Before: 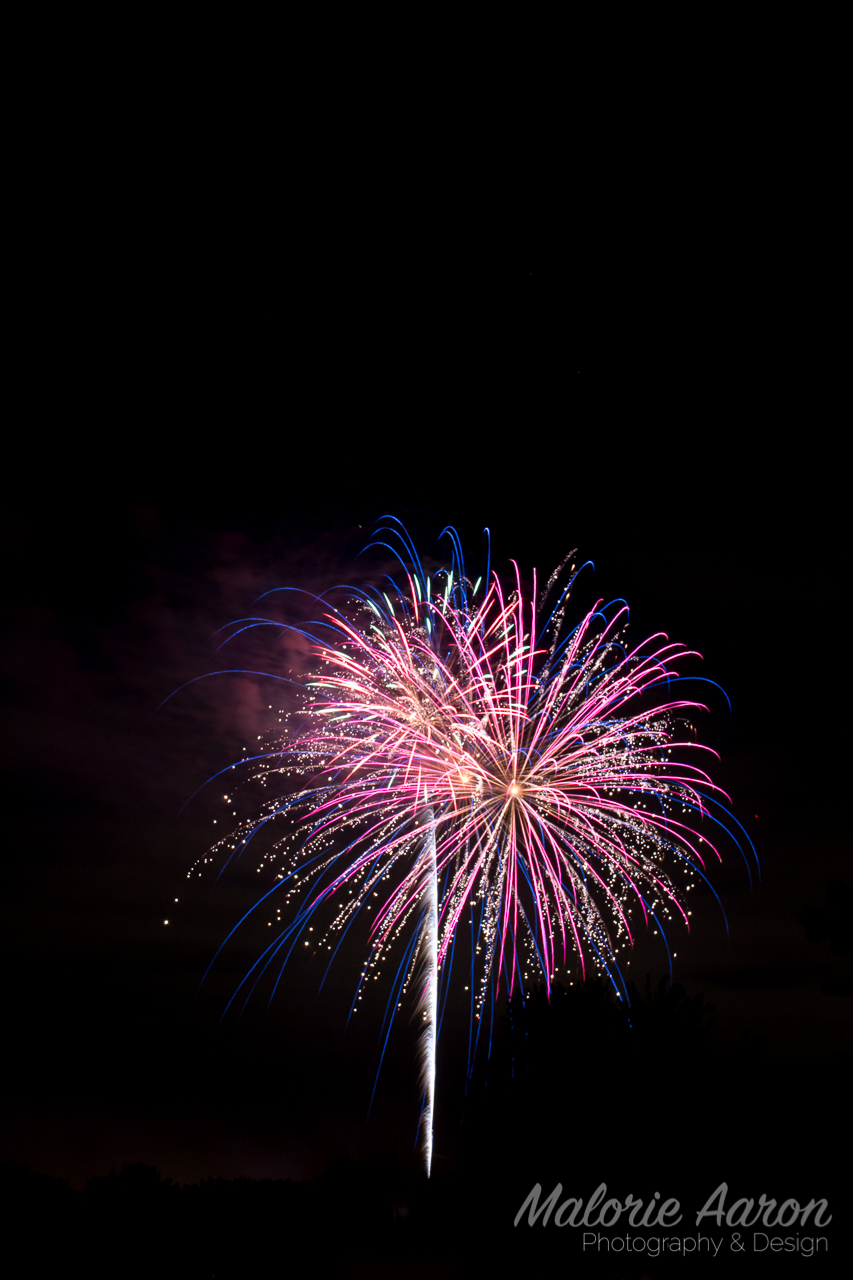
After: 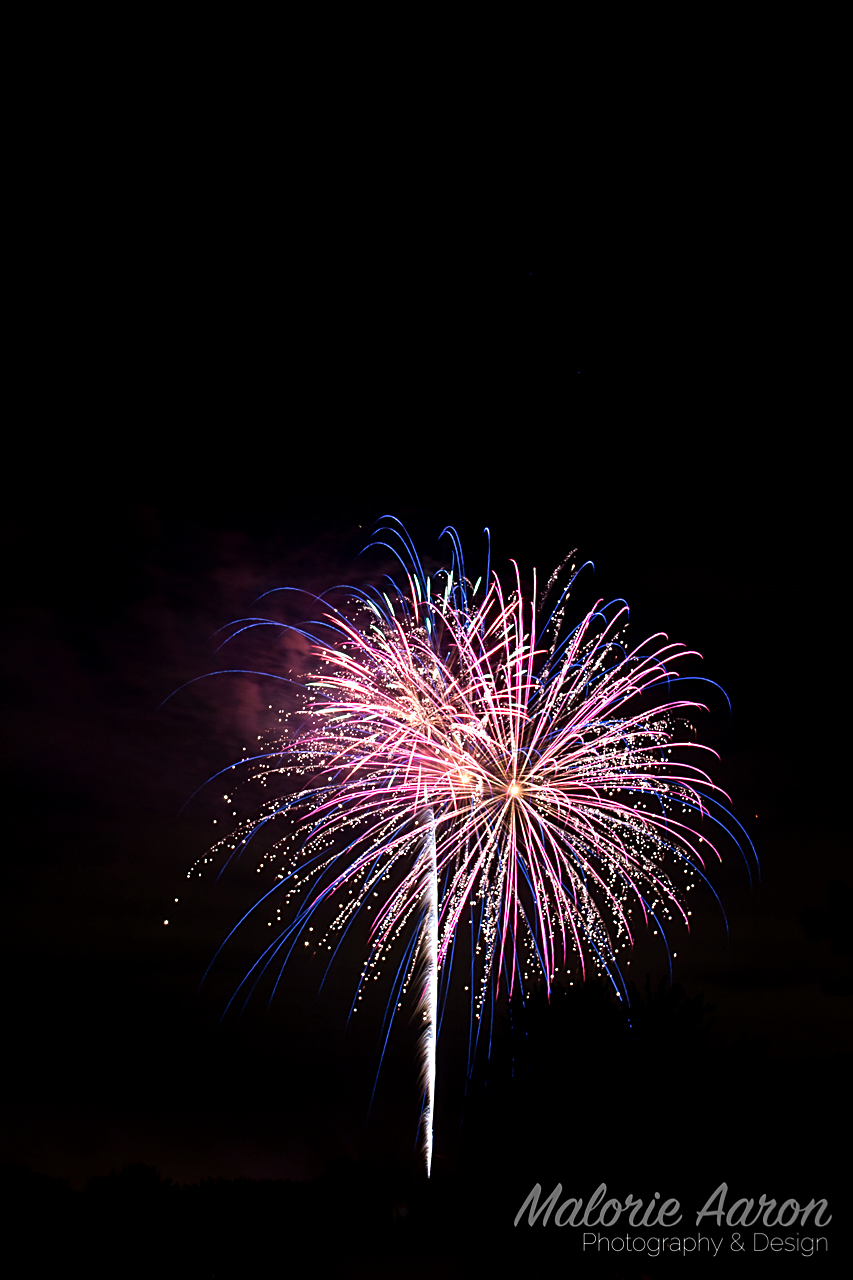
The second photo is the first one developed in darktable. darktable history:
sharpen: on, module defaults
tone equalizer: -8 EV -0.417 EV, -7 EV -0.389 EV, -6 EV -0.333 EV, -5 EV -0.222 EV, -3 EV 0.222 EV, -2 EV 0.333 EV, -1 EV 0.389 EV, +0 EV 0.417 EV, edges refinement/feathering 500, mask exposure compensation -1.57 EV, preserve details no
velvia: on, module defaults
